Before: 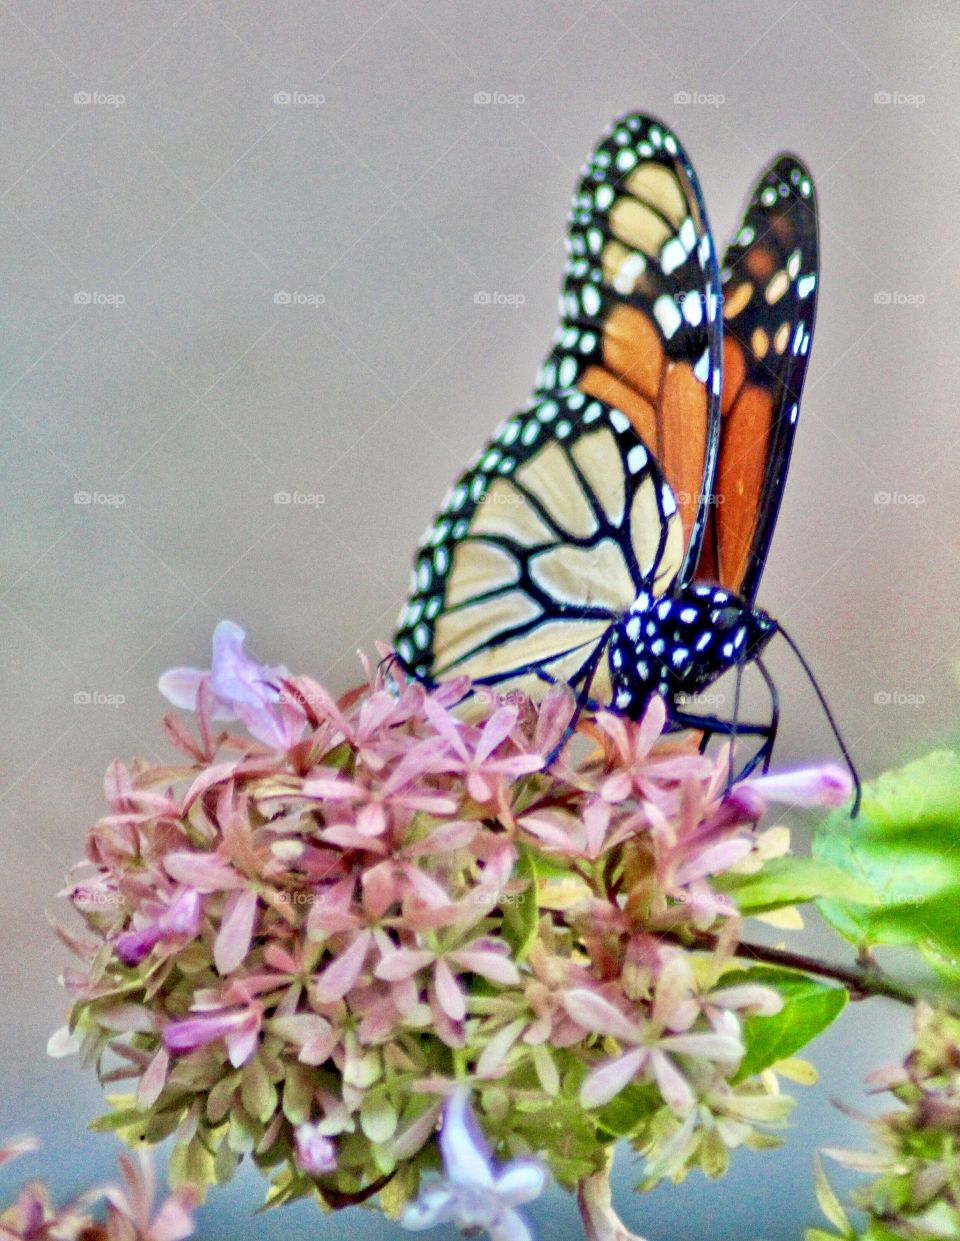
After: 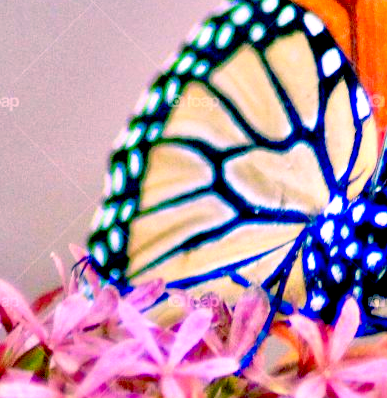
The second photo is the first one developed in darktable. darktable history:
color correction: highlights a* 16.4, highlights b* 0.234, shadows a* -14.78, shadows b* -14.38, saturation 1.49
exposure: black level correction 0.032, exposure 0.332 EV, compensate exposure bias true, compensate highlight preservation false
crop: left 31.906%, top 32.041%, right 27.755%, bottom 35.836%
